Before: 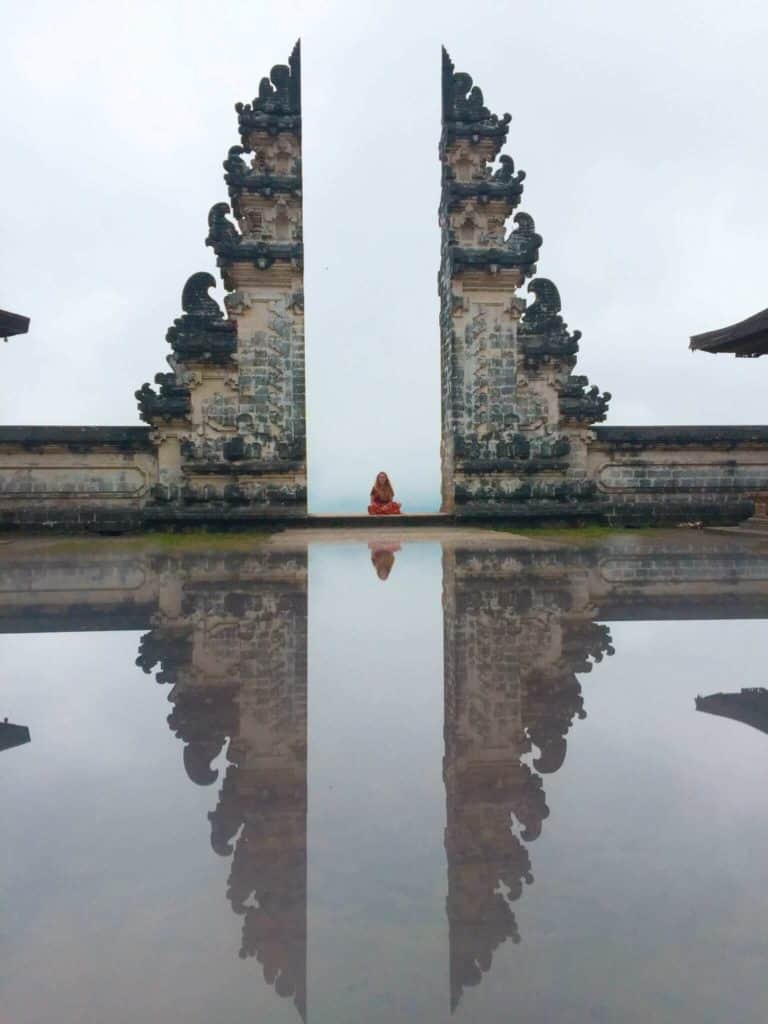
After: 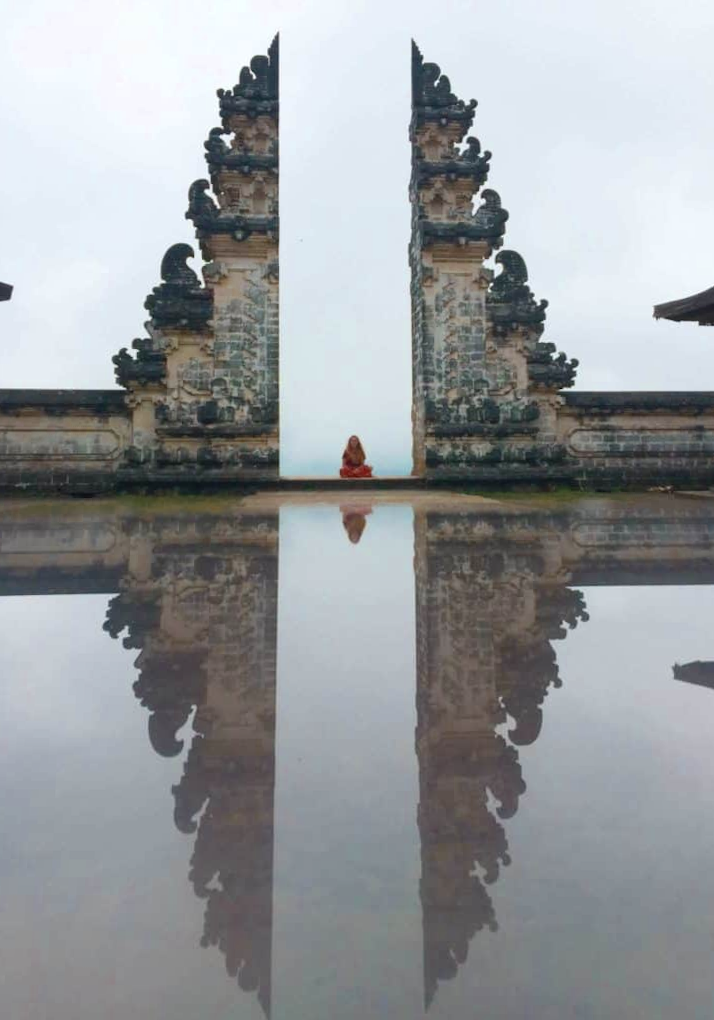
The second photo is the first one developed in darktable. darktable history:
rotate and perspective: rotation 0.215°, lens shift (vertical) -0.139, crop left 0.069, crop right 0.939, crop top 0.002, crop bottom 0.996
color zones: curves: ch0 [(0.11, 0.396) (0.195, 0.36) (0.25, 0.5) (0.303, 0.412) (0.357, 0.544) (0.75, 0.5) (0.967, 0.328)]; ch1 [(0, 0.468) (0.112, 0.512) (0.202, 0.6) (0.25, 0.5) (0.307, 0.352) (0.357, 0.544) (0.75, 0.5) (0.963, 0.524)]
